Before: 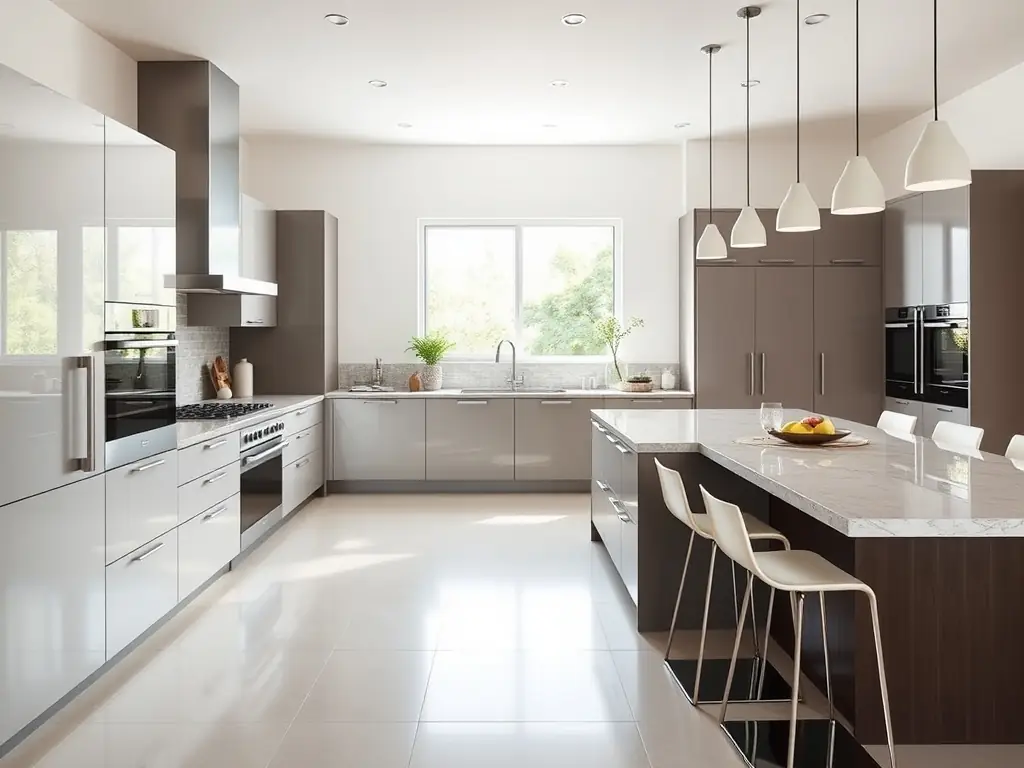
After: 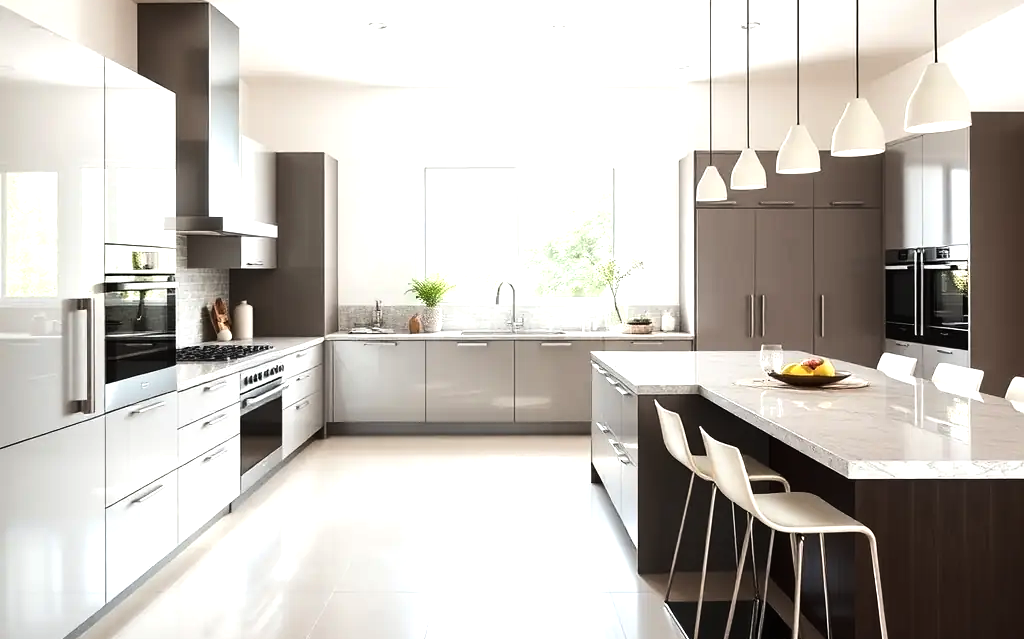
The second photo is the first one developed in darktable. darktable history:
tone equalizer: -8 EV -0.75 EV, -7 EV -0.7 EV, -6 EV -0.6 EV, -5 EV -0.4 EV, -3 EV 0.4 EV, -2 EV 0.6 EV, -1 EV 0.7 EV, +0 EV 0.75 EV, edges refinement/feathering 500, mask exposure compensation -1.57 EV, preserve details no
crop: top 7.625%, bottom 8.027%
